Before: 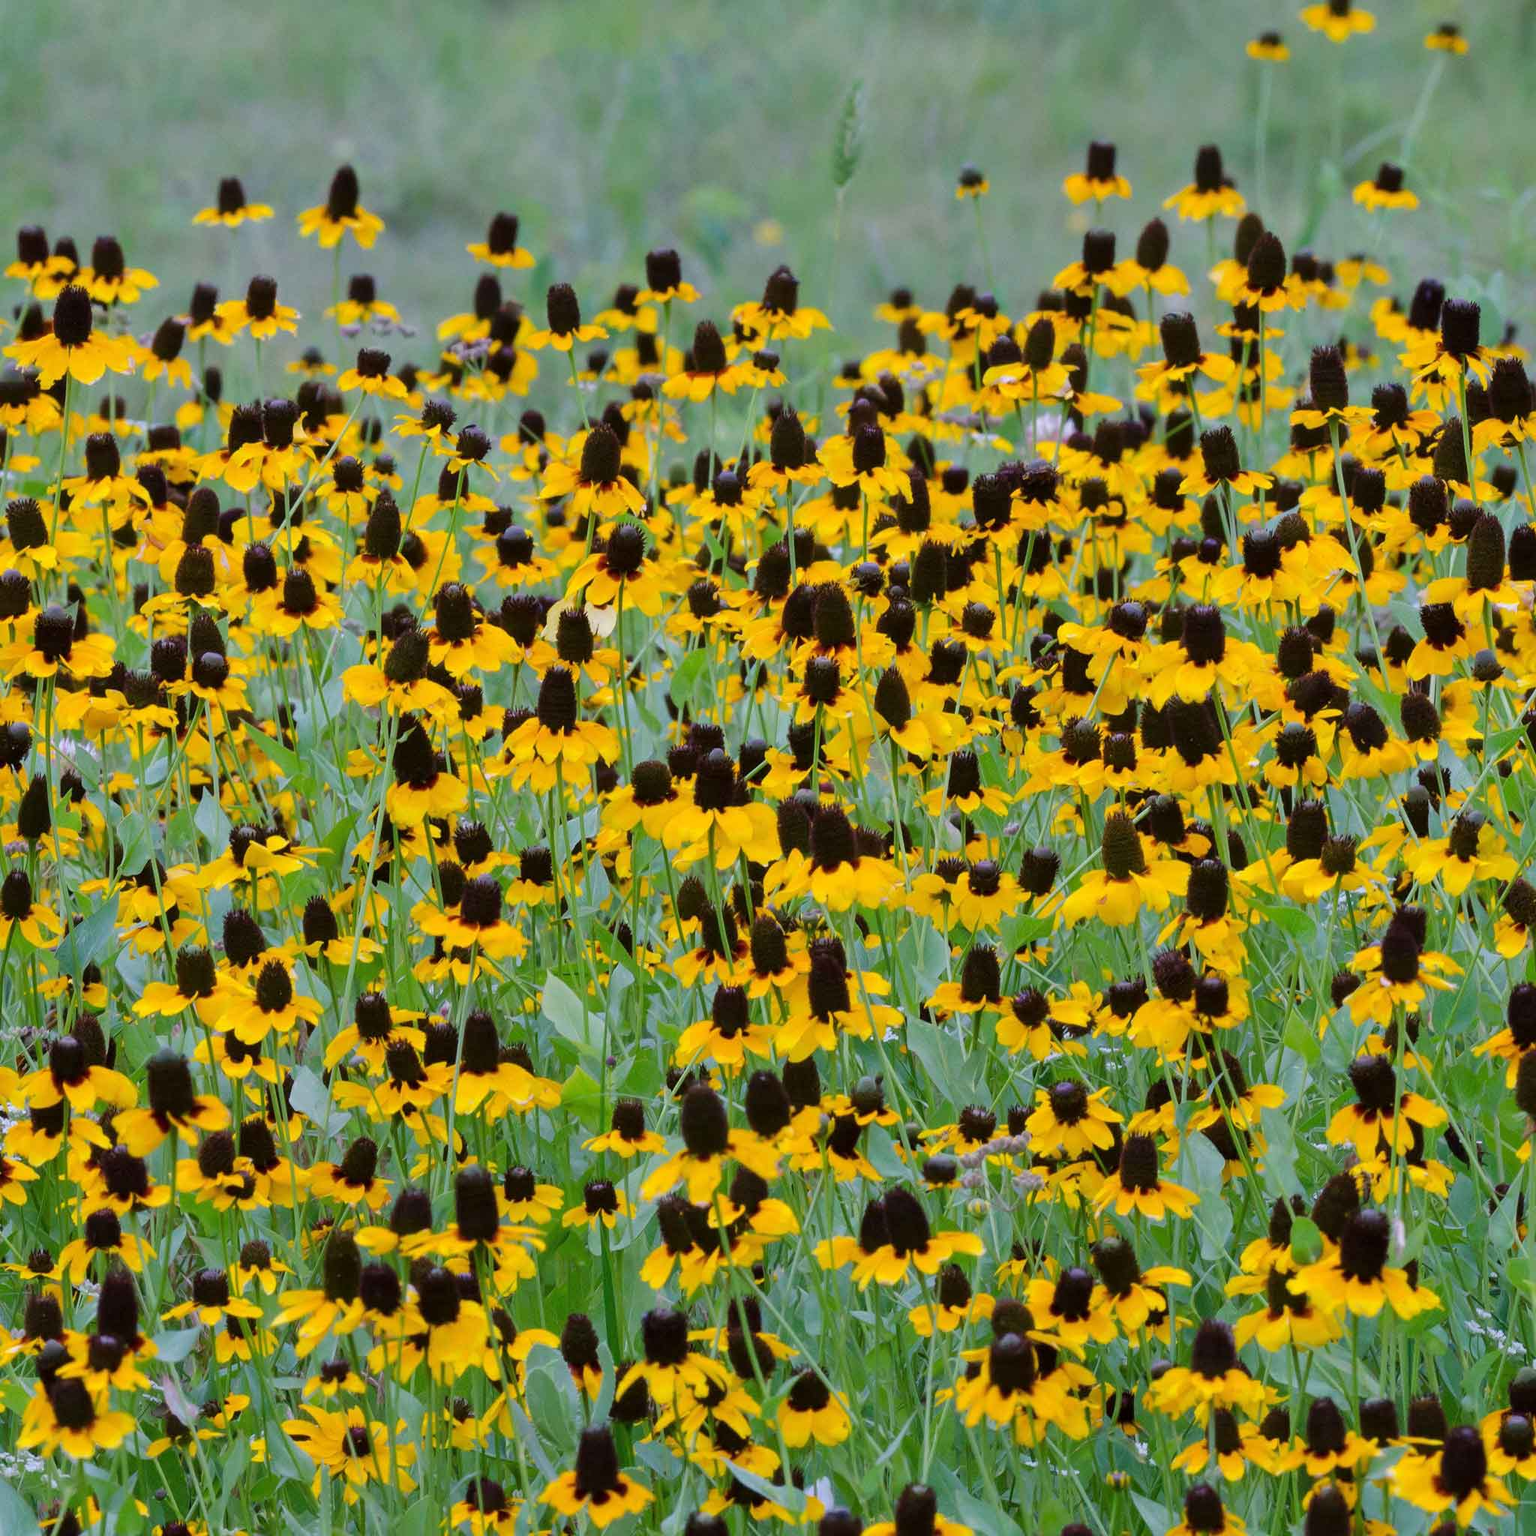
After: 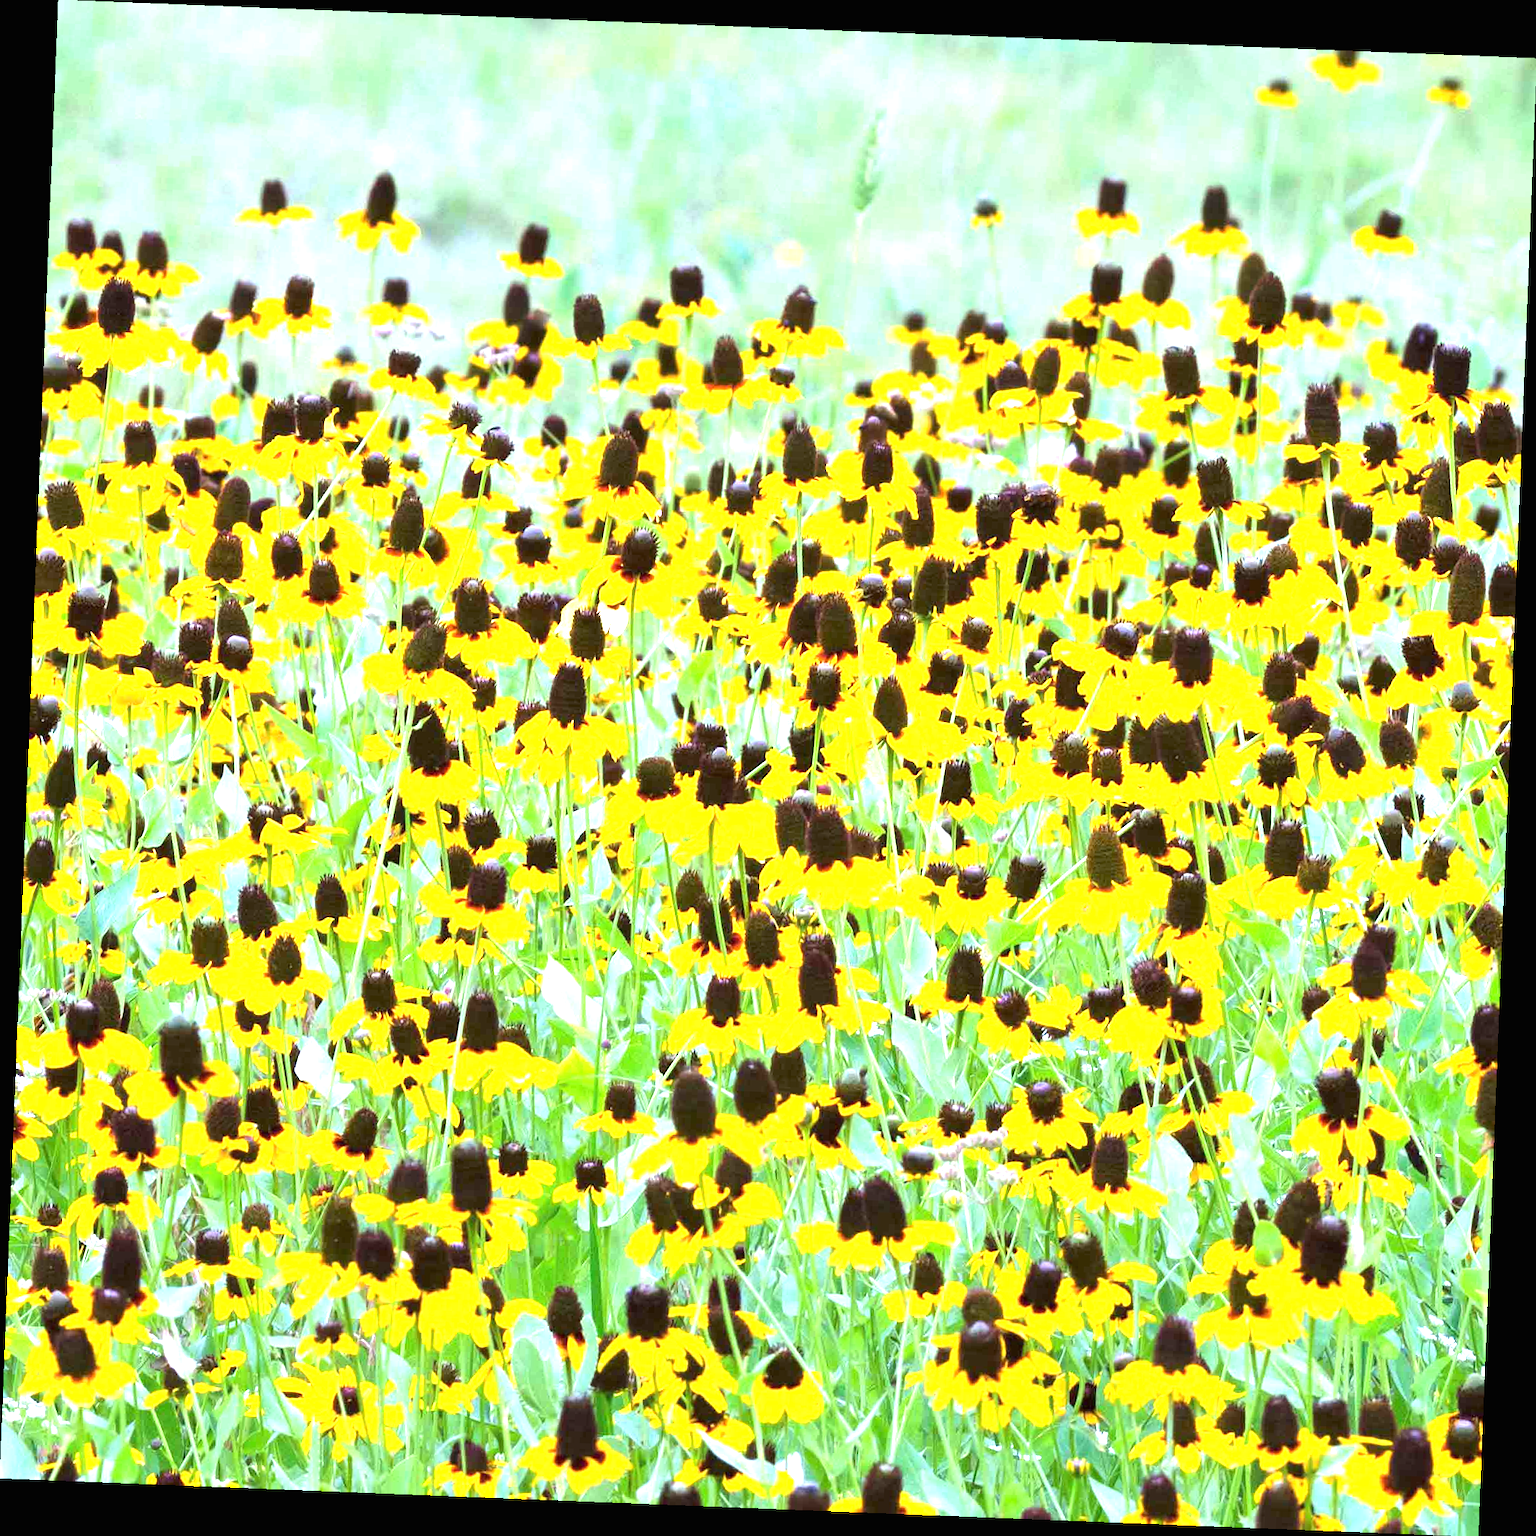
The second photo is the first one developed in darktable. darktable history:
rotate and perspective: rotation 2.27°, automatic cropping off
exposure: black level correction 0, exposure 2 EV, compensate highlight preservation false
white balance: red 0.978, blue 0.999
